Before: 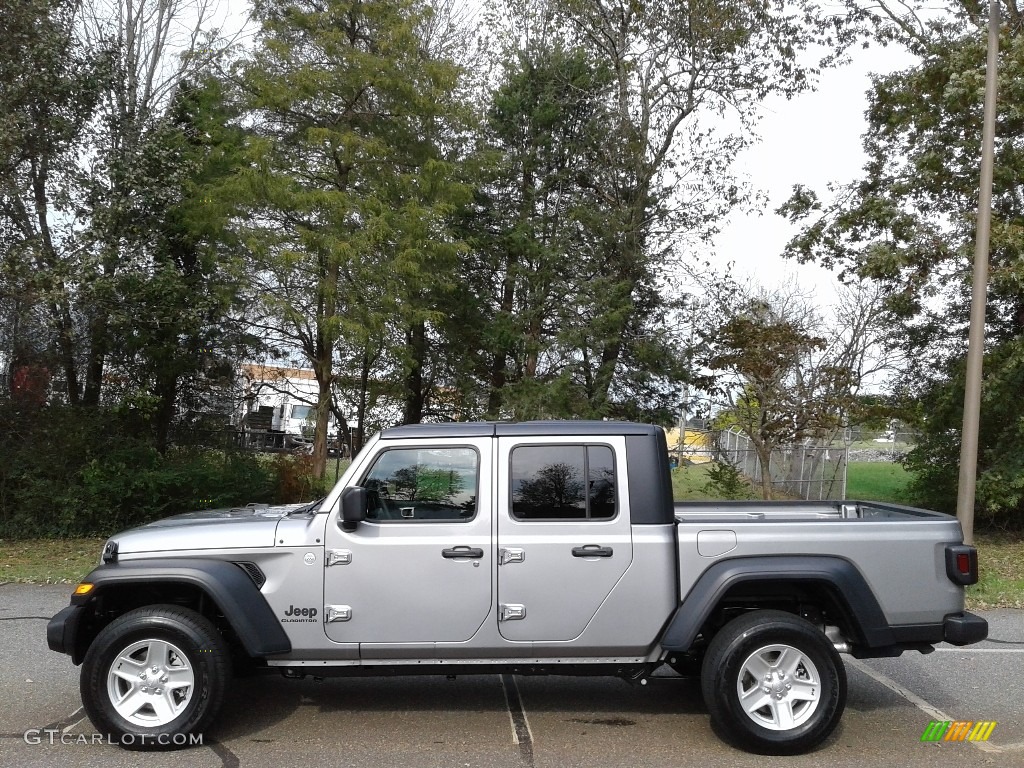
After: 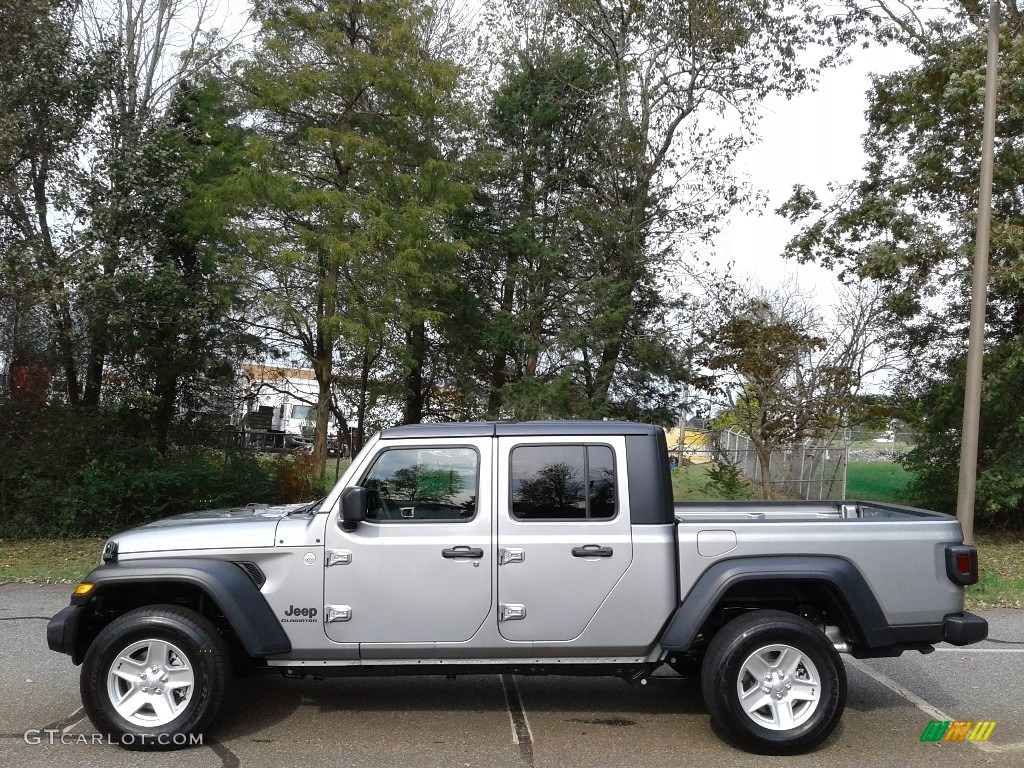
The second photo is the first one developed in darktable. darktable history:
color zones: curves: ch0 [(0, 0.5) (0.125, 0.4) (0.25, 0.5) (0.375, 0.4) (0.5, 0.4) (0.625, 0.6) (0.75, 0.6) (0.875, 0.5)]; ch1 [(0, 0.35) (0.125, 0.45) (0.25, 0.35) (0.375, 0.35) (0.5, 0.35) (0.625, 0.35) (0.75, 0.45) (0.875, 0.35)]; ch2 [(0, 0.6) (0.125, 0.5) (0.25, 0.5) (0.375, 0.6) (0.5, 0.6) (0.625, 0.5) (0.75, 0.5) (0.875, 0.5)]
color balance rgb: perceptual saturation grading › global saturation 25.496%, global vibrance 20%
